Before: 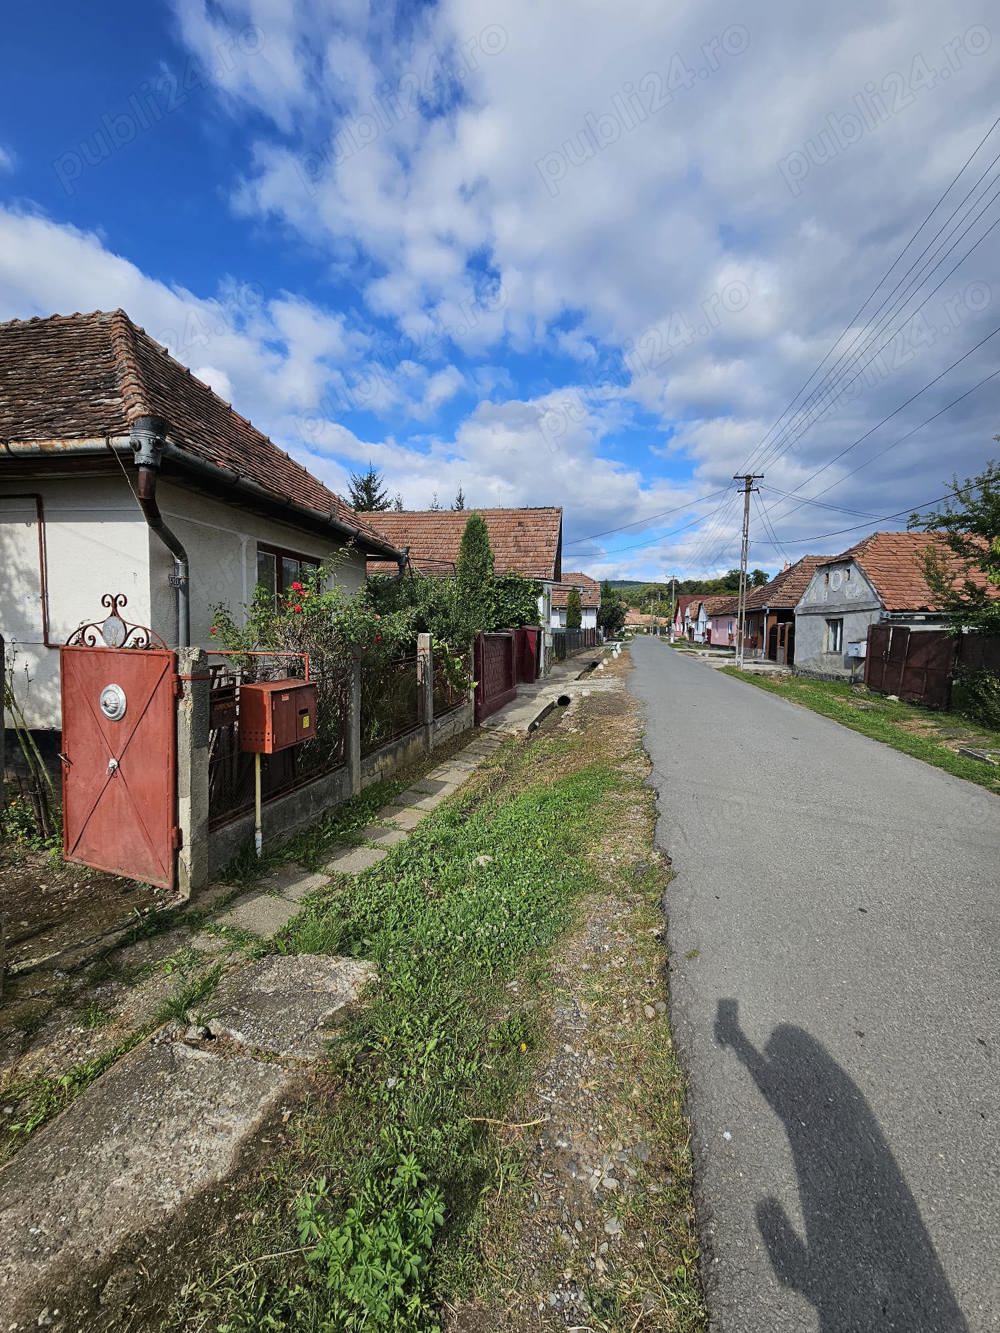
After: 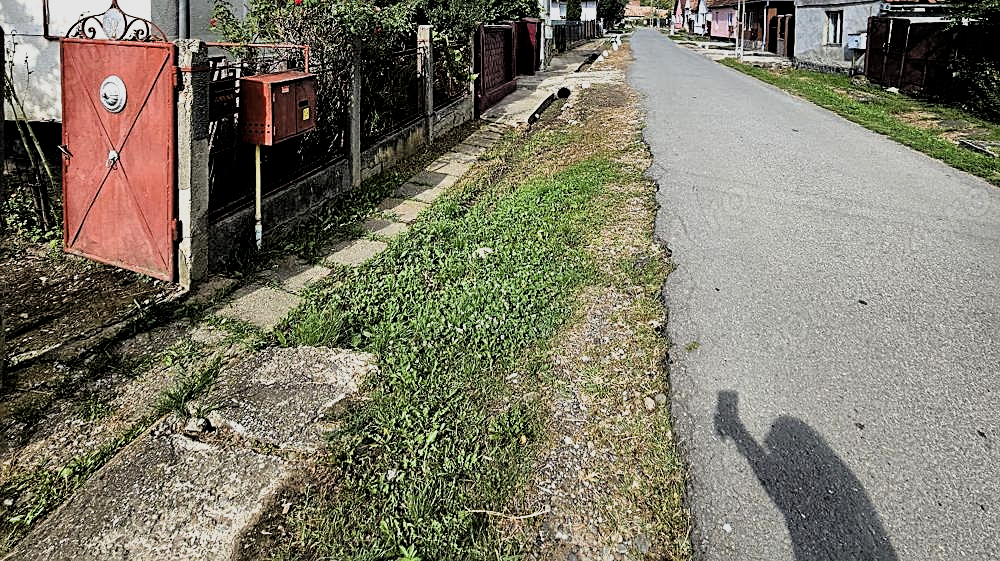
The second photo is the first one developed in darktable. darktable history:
crop: top 45.619%, bottom 12.226%
sharpen: on, module defaults
exposure: black level correction 0, exposure 0.592 EV, compensate highlight preservation false
shadows and highlights: radius 120.6, shadows 22.05, white point adjustment -9.69, highlights -14.83, soften with gaussian
filmic rgb: black relative exposure -3.66 EV, white relative exposure 2.44 EV, hardness 3.28
